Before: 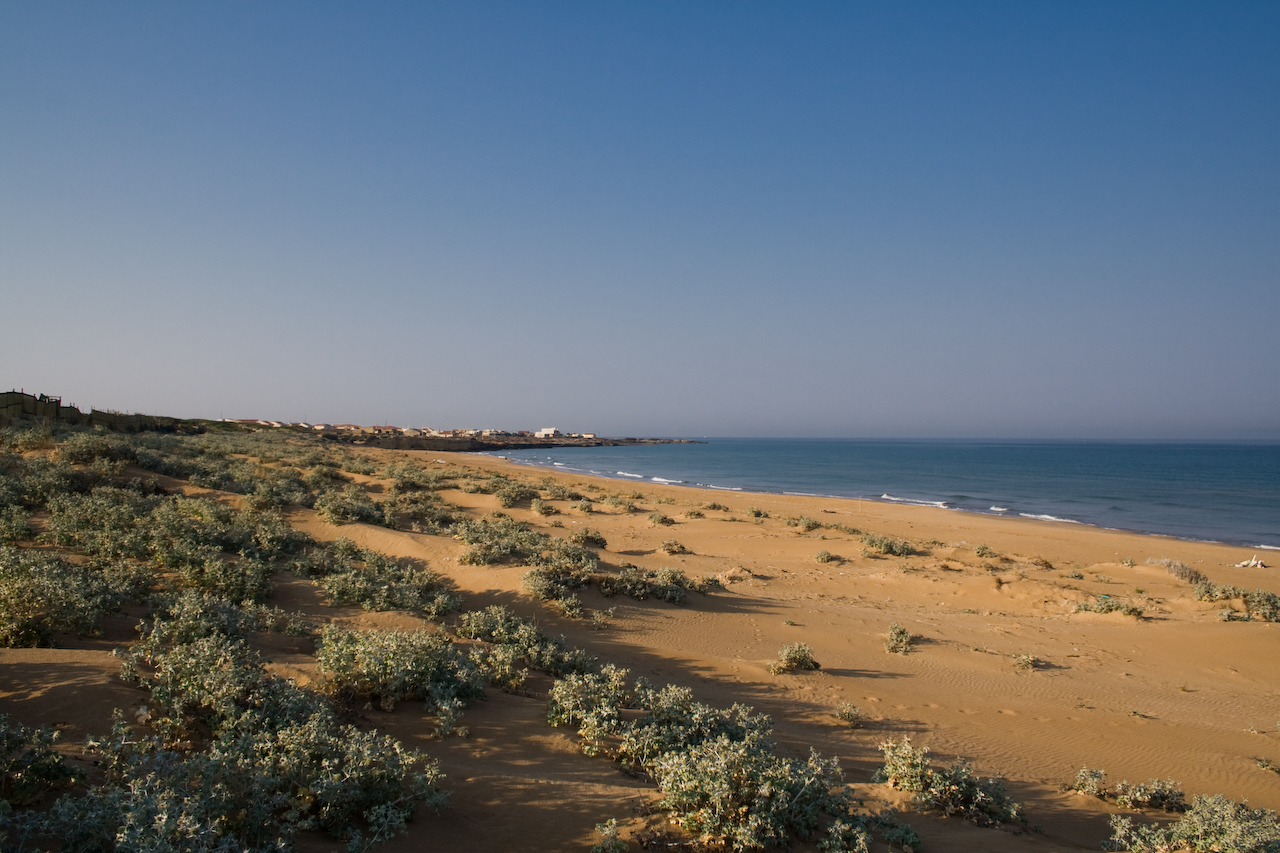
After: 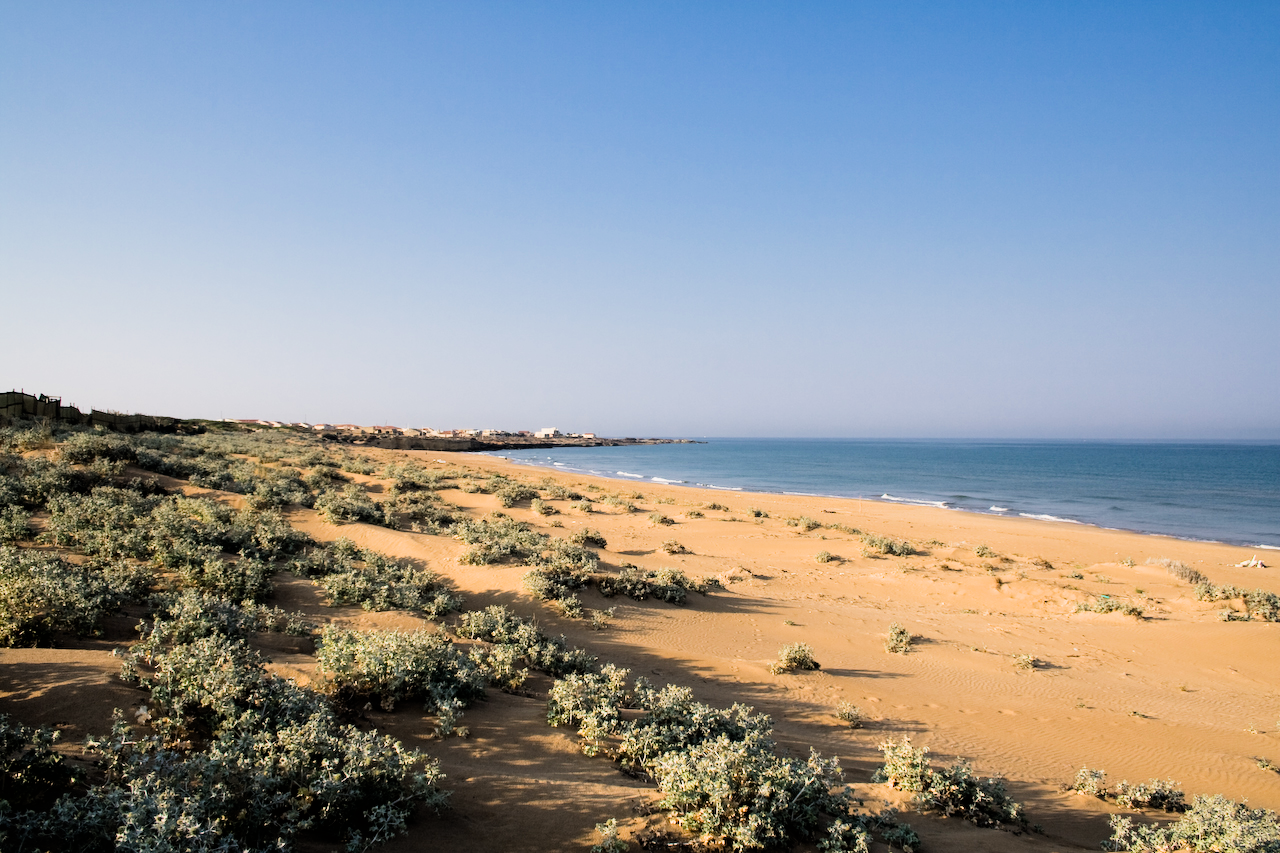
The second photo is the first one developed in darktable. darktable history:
exposure: black level correction 0.001, exposure 1.132 EV, compensate highlight preservation false
filmic rgb: black relative exposure -5.09 EV, white relative exposure 3.95 EV, hardness 2.88, contrast 1.299
